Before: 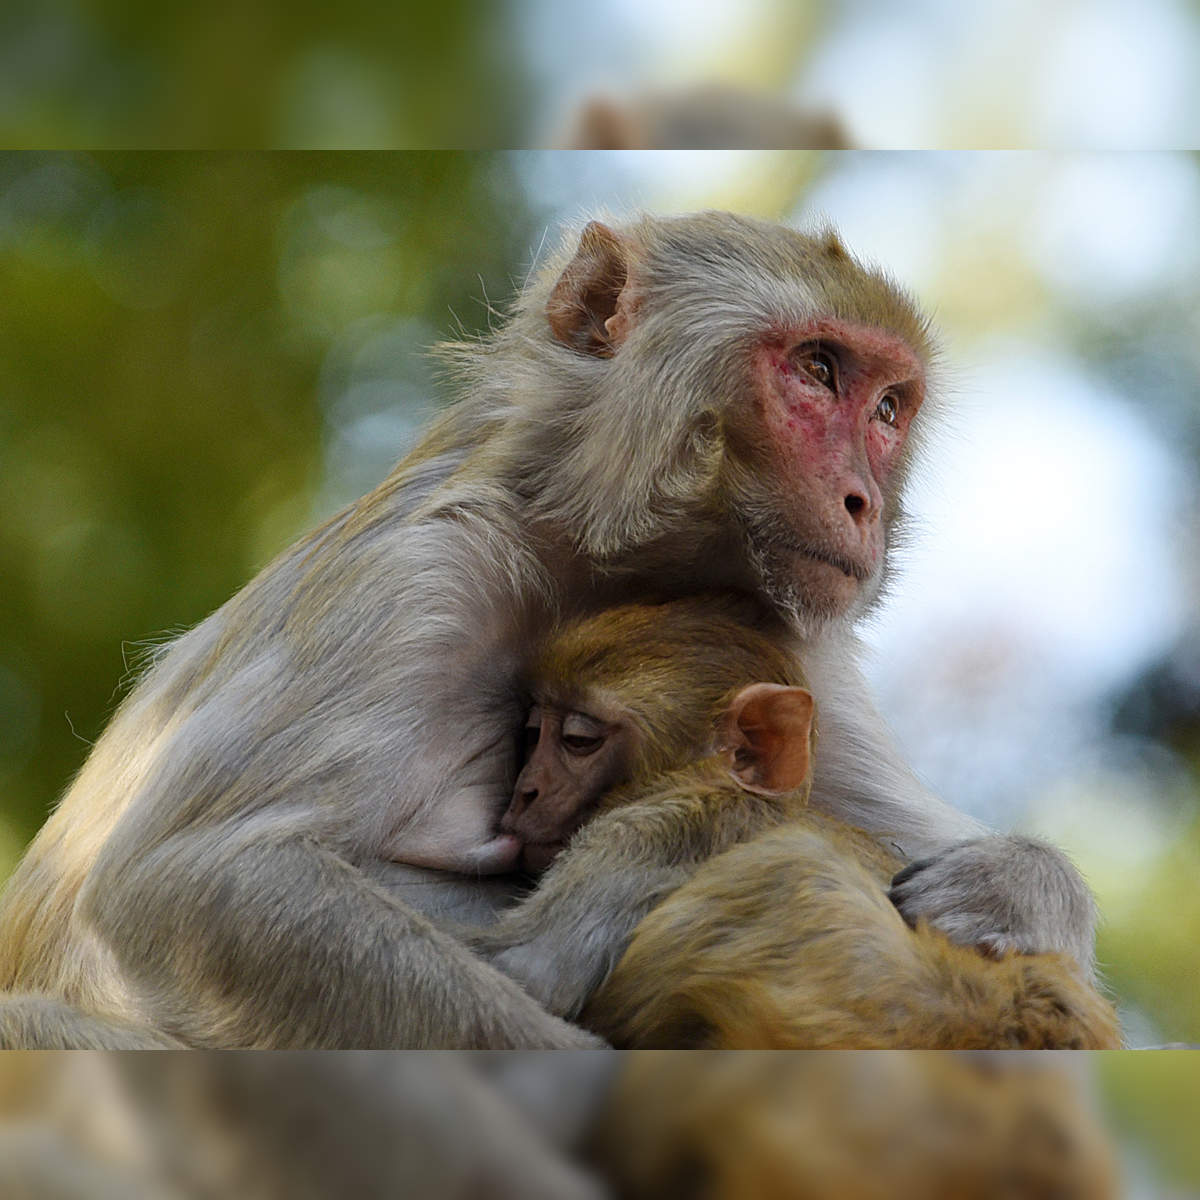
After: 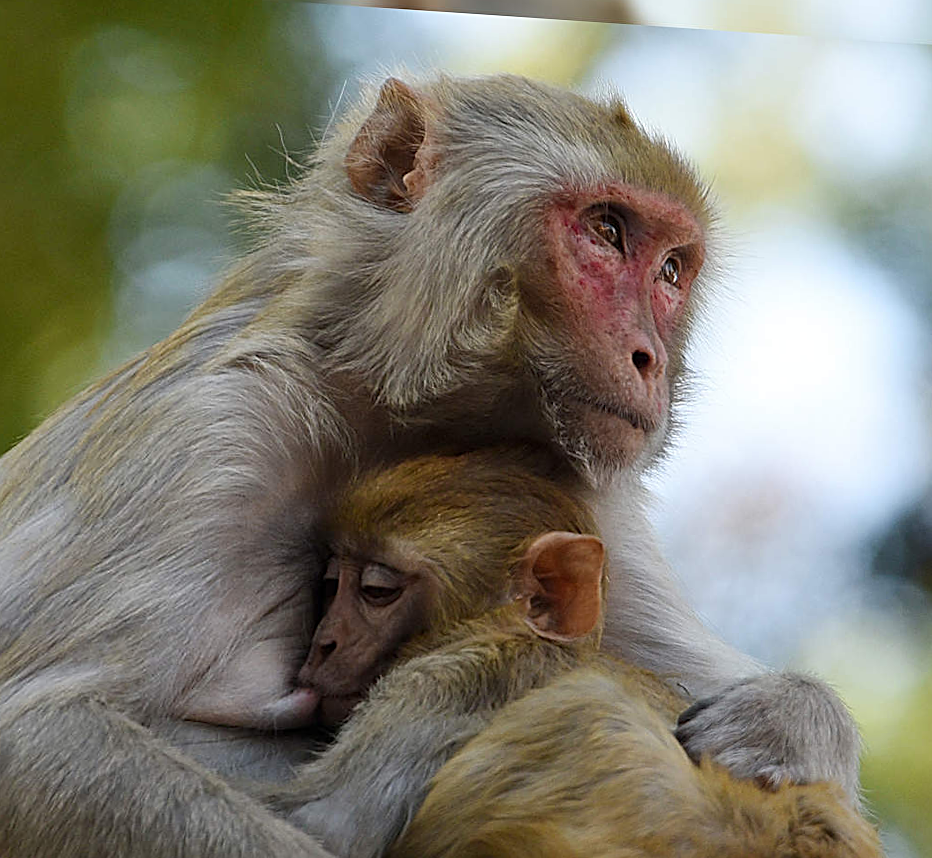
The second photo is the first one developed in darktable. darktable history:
rotate and perspective: rotation -0.013°, lens shift (vertical) -0.027, lens shift (horizontal) 0.178, crop left 0.016, crop right 0.989, crop top 0.082, crop bottom 0.918
exposure: compensate highlight preservation false
crop and rotate: left 20.74%, top 7.912%, right 0.375%, bottom 13.378%
sharpen: on, module defaults
